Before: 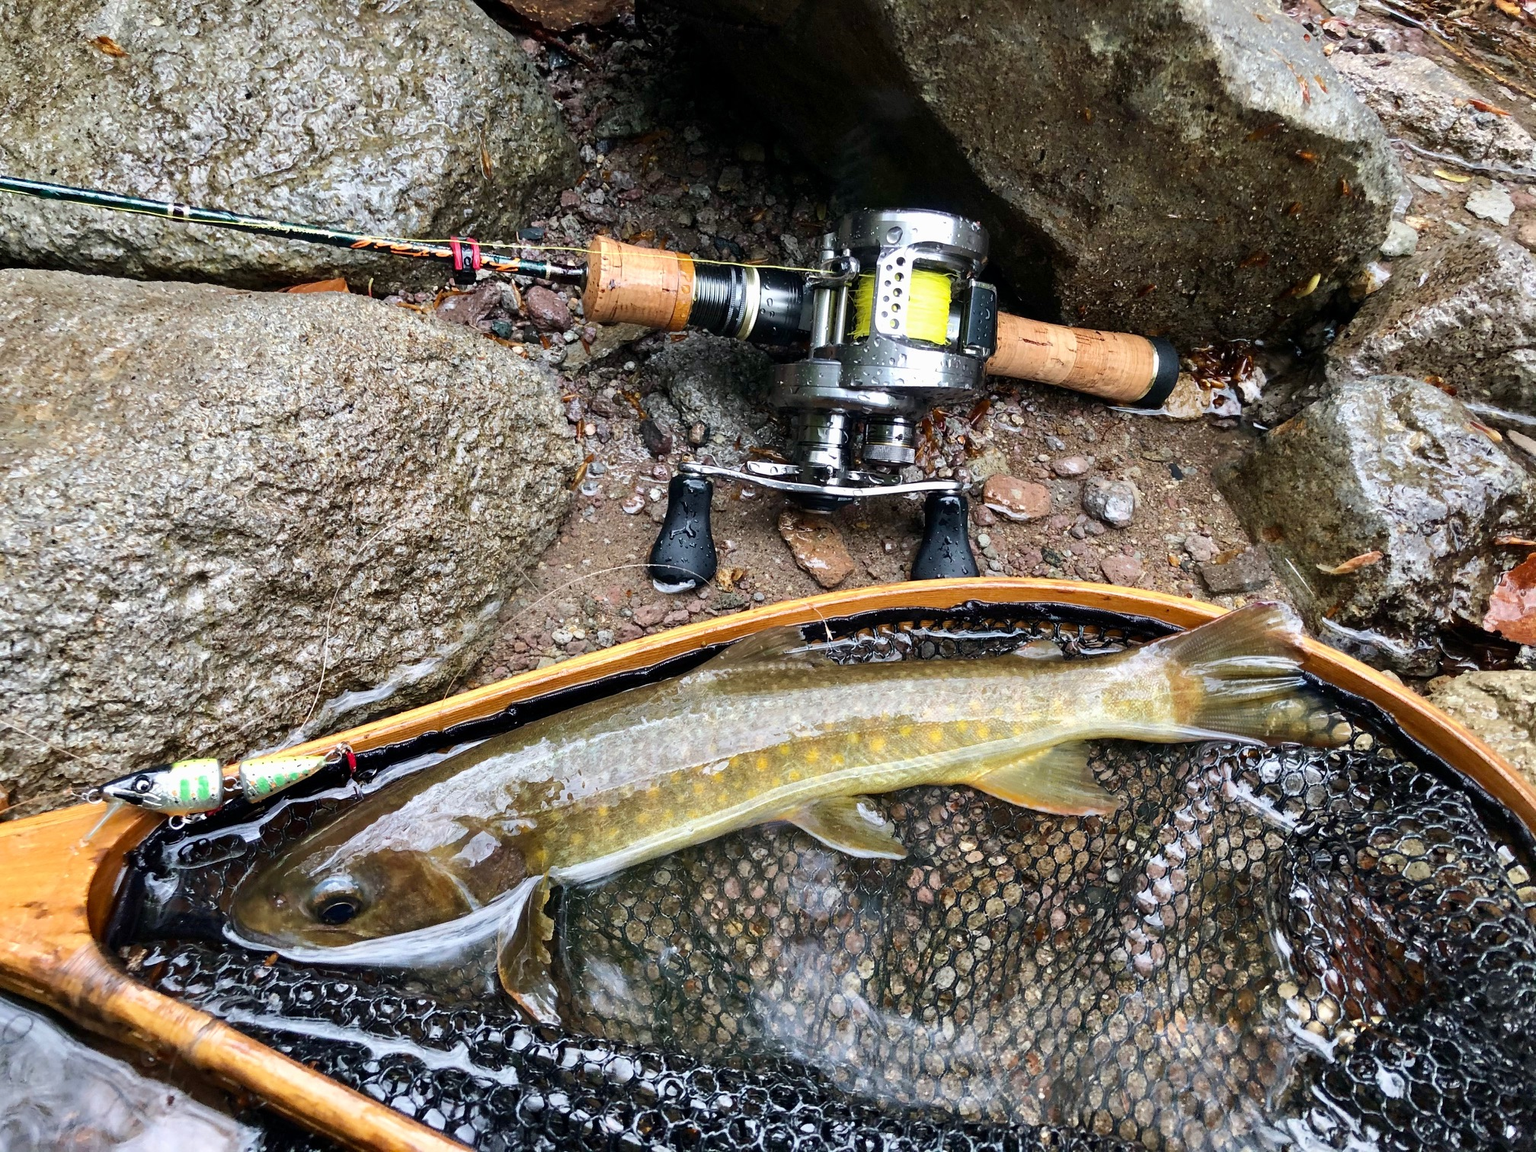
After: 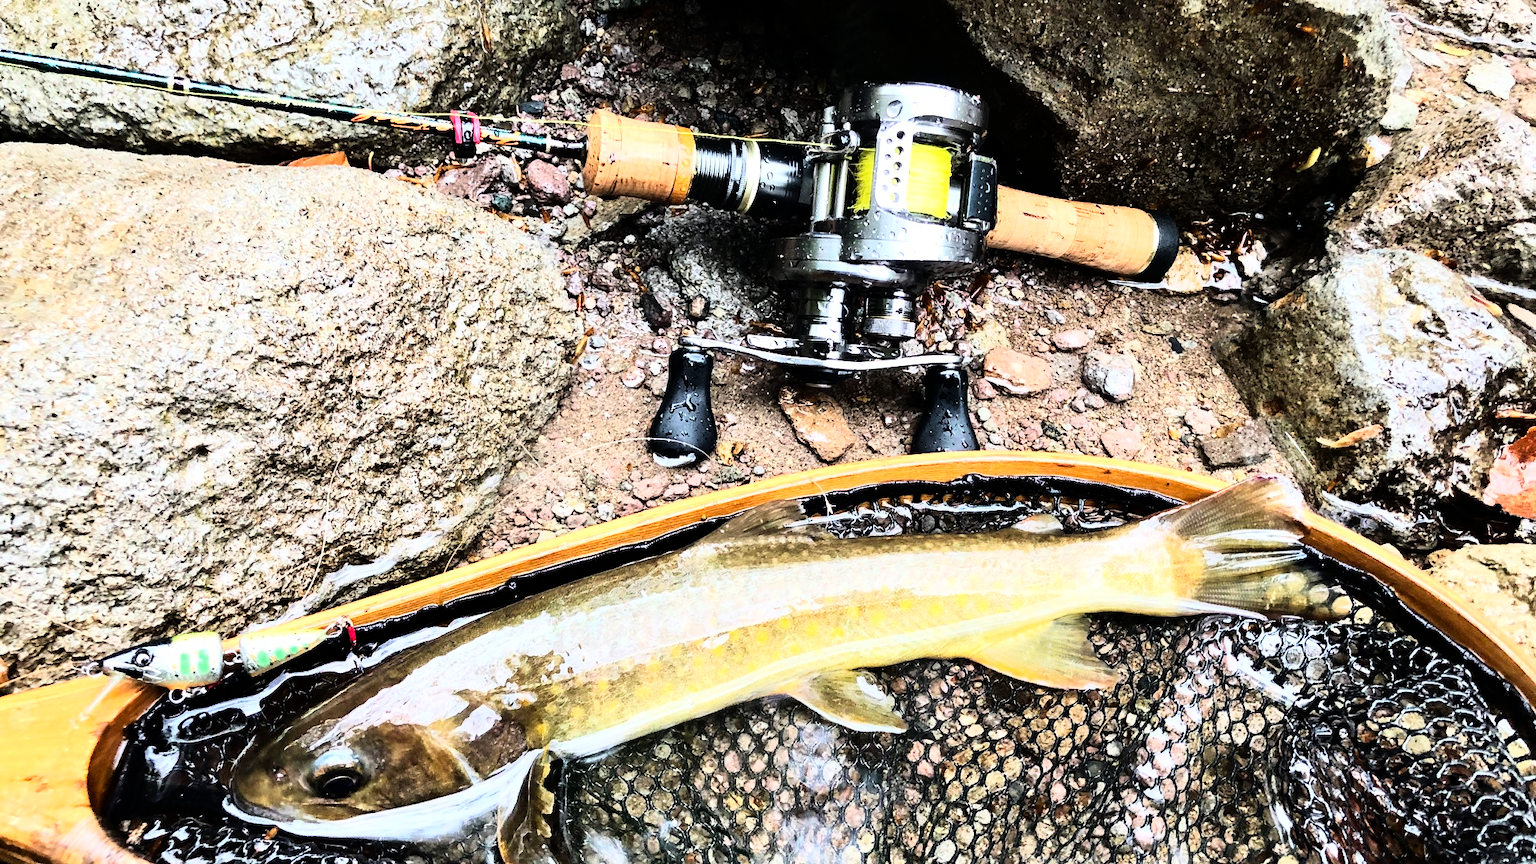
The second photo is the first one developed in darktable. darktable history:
crop: top 11.038%, bottom 13.962%
rgb curve: curves: ch0 [(0, 0) (0.21, 0.15) (0.24, 0.21) (0.5, 0.75) (0.75, 0.96) (0.89, 0.99) (1, 1)]; ch1 [(0, 0.02) (0.21, 0.13) (0.25, 0.2) (0.5, 0.67) (0.75, 0.9) (0.89, 0.97) (1, 1)]; ch2 [(0, 0.02) (0.21, 0.13) (0.25, 0.2) (0.5, 0.67) (0.75, 0.9) (0.89, 0.97) (1, 1)], compensate middle gray true
